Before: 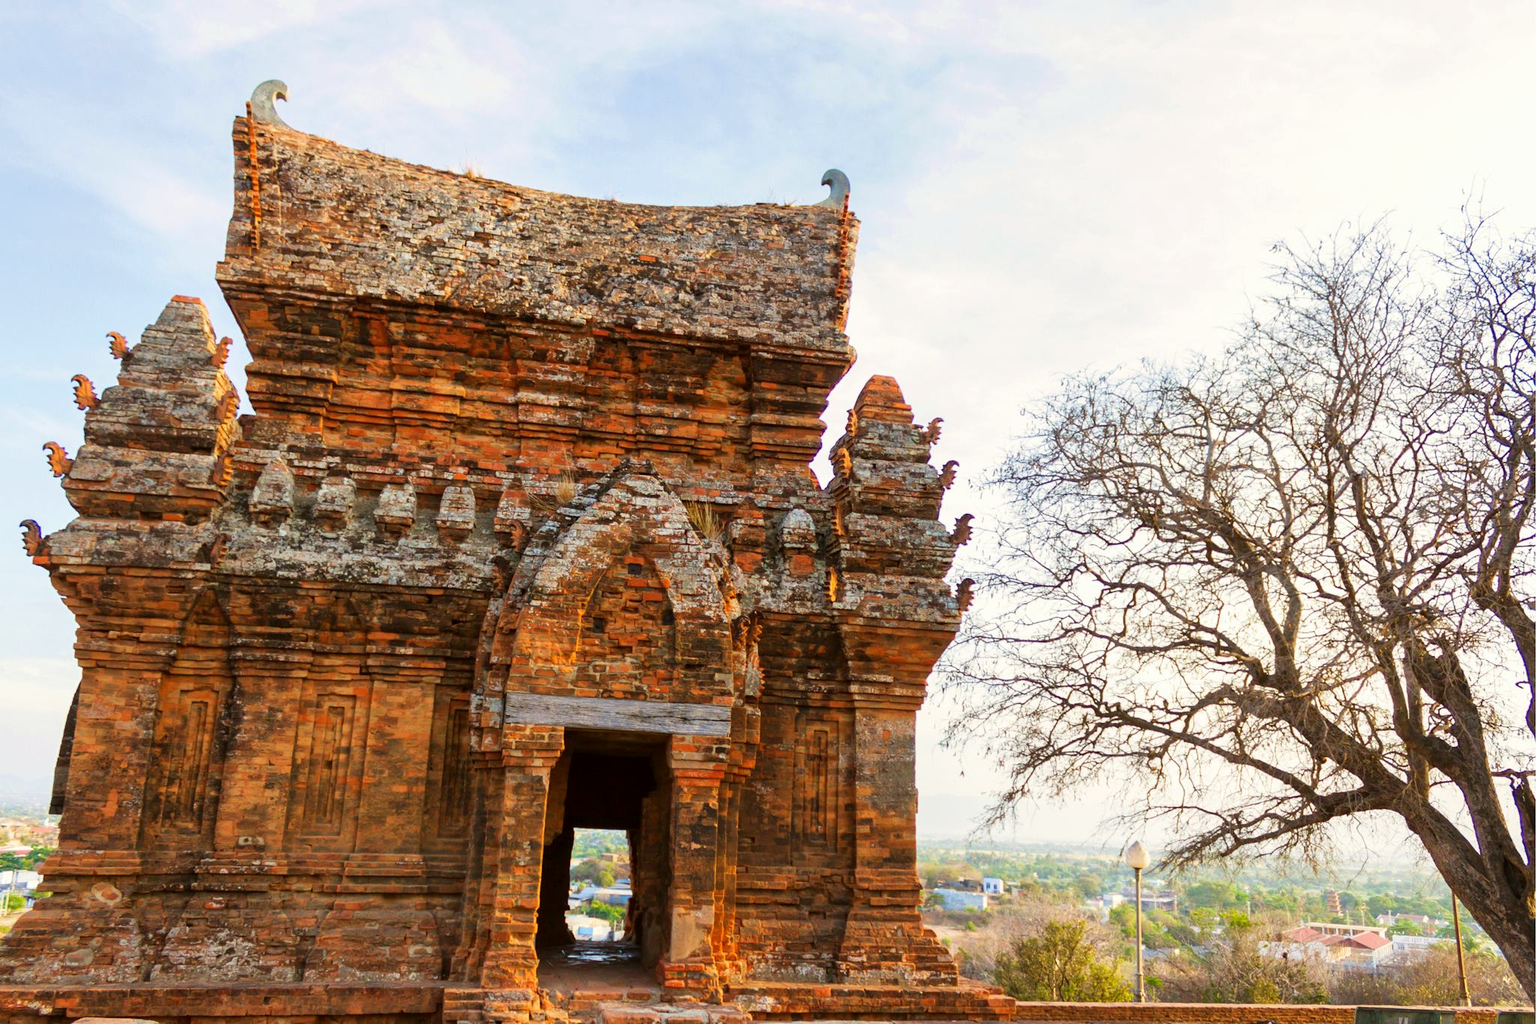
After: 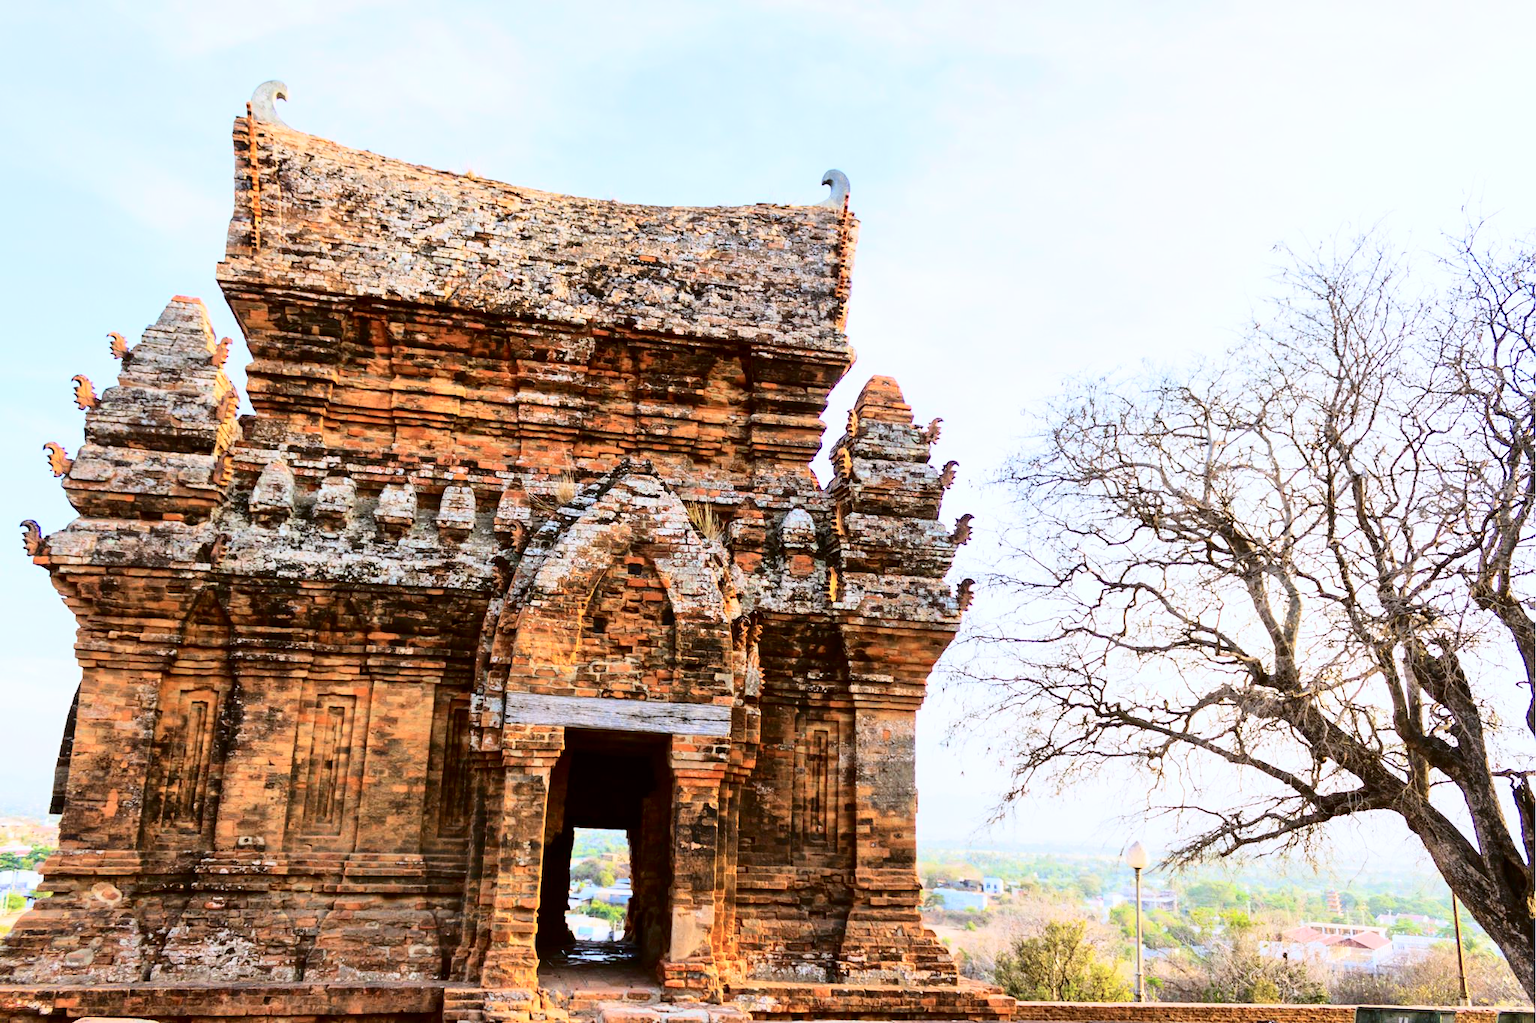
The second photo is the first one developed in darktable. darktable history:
white balance: red 0.967, blue 1.119, emerald 0.756
tone curve: curves: ch0 [(0, 0) (0.003, 0.001) (0.011, 0.004) (0.025, 0.009) (0.044, 0.016) (0.069, 0.025) (0.1, 0.036) (0.136, 0.059) (0.177, 0.103) (0.224, 0.175) (0.277, 0.274) (0.335, 0.395) (0.399, 0.52) (0.468, 0.635) (0.543, 0.733) (0.623, 0.817) (0.709, 0.888) (0.801, 0.93) (0.898, 0.964) (1, 1)], color space Lab, independent channels, preserve colors none
